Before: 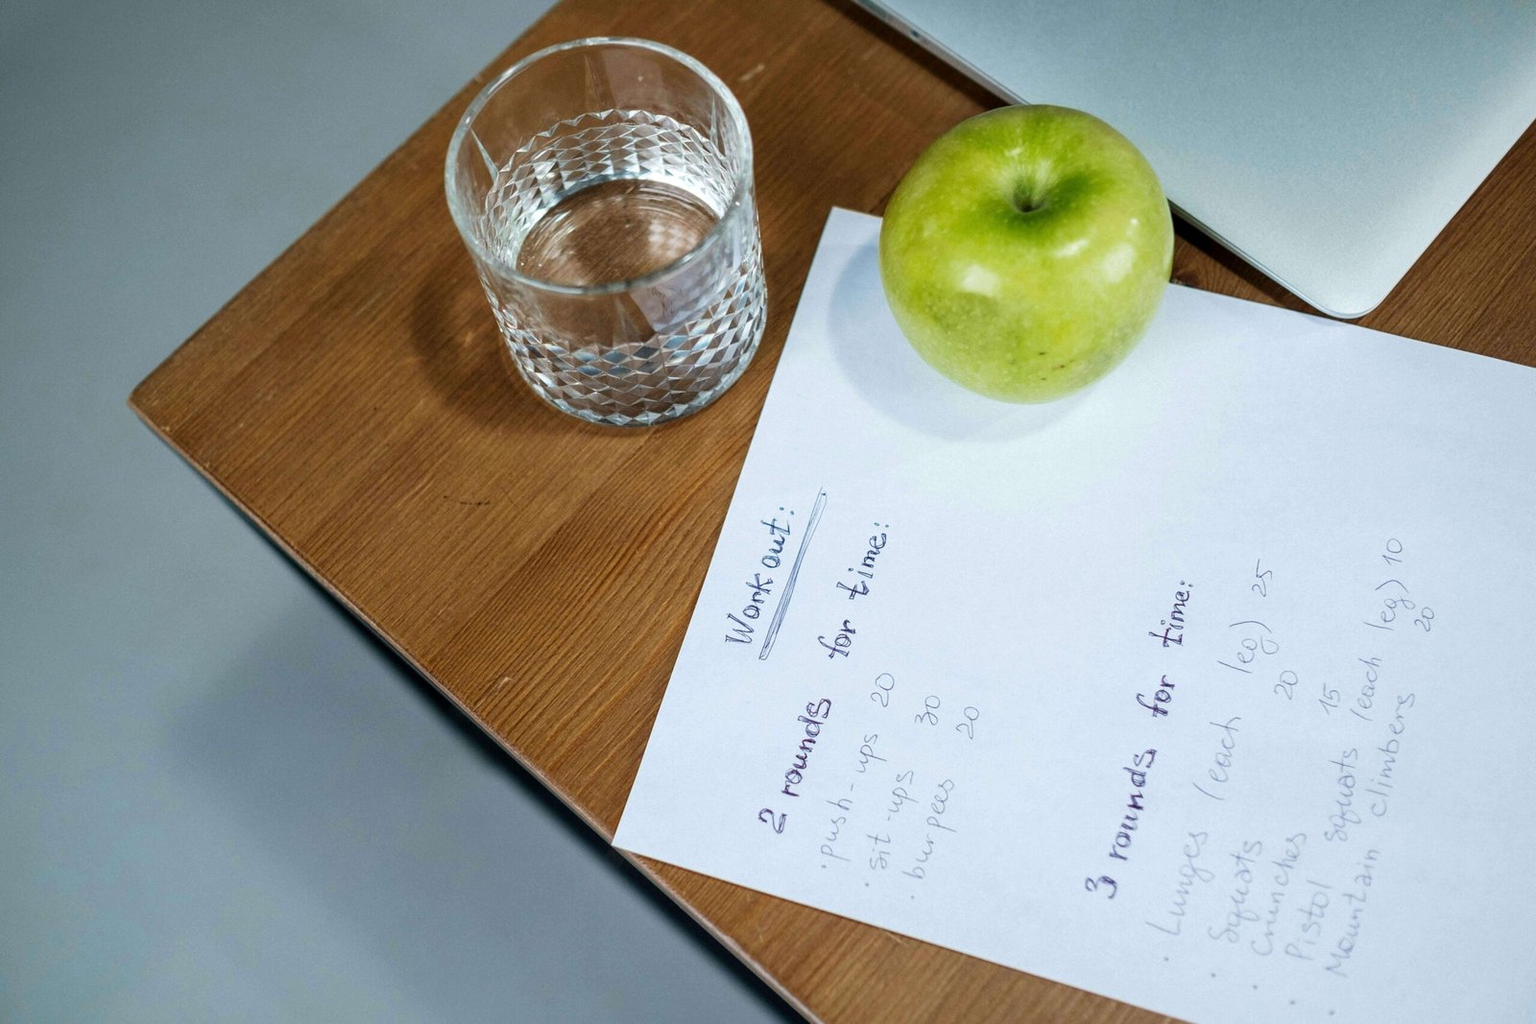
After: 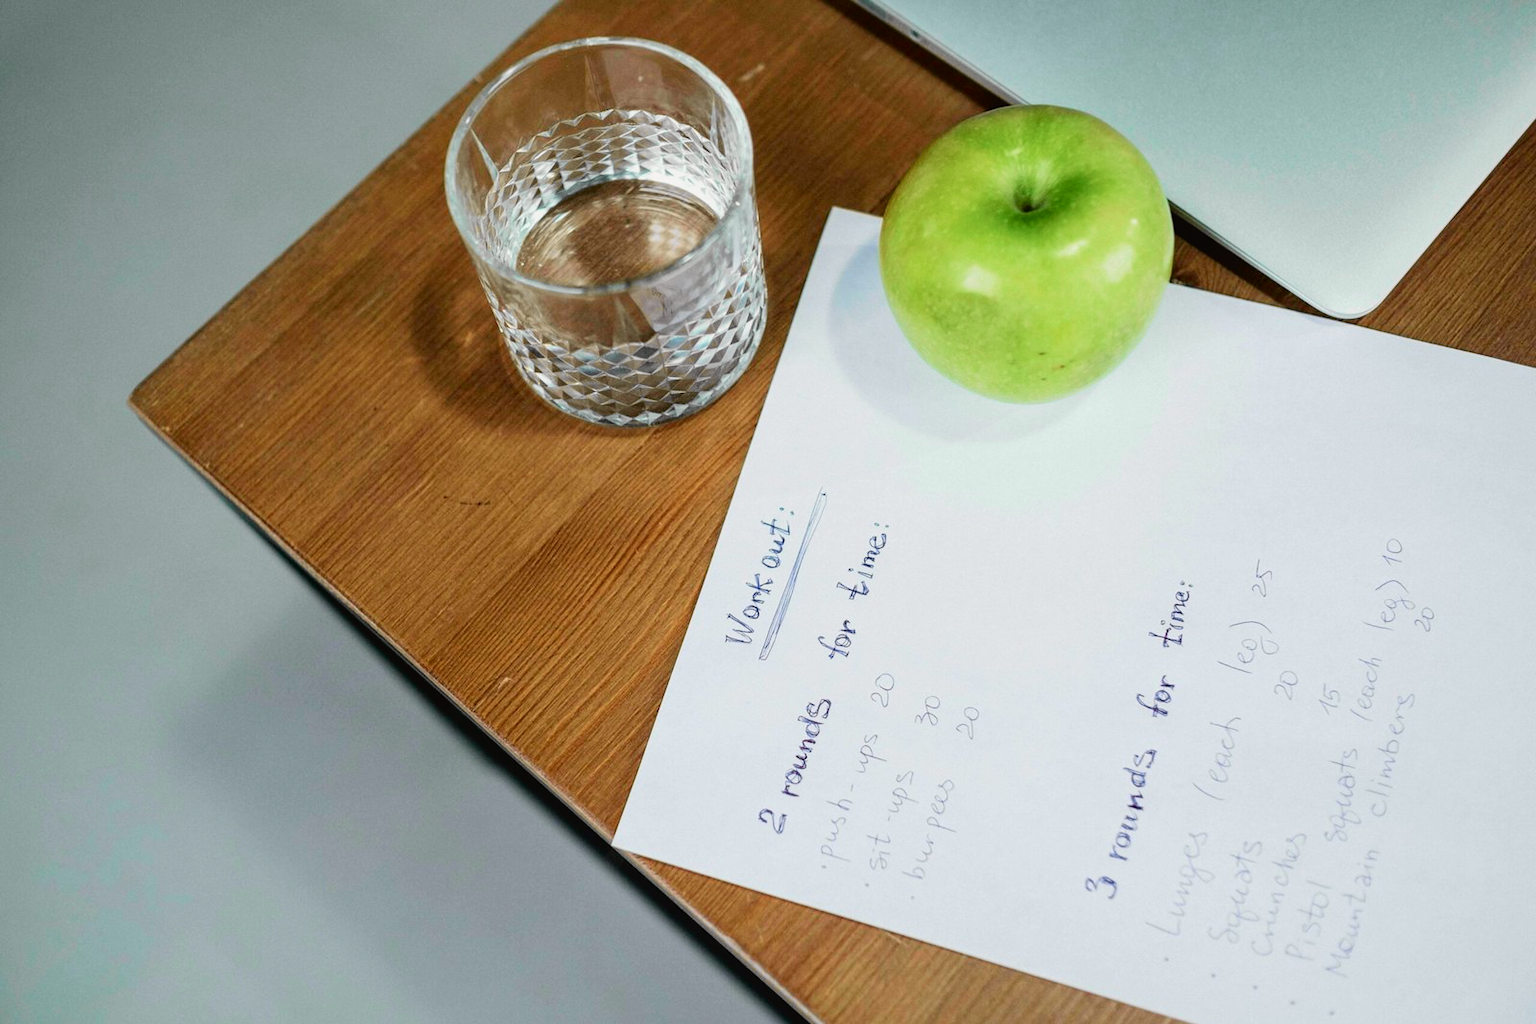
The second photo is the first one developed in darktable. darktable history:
tone curve: curves: ch0 [(0, 0.019) (0.066, 0.043) (0.189, 0.182) (0.368, 0.407) (0.501, 0.564) (0.677, 0.729) (0.851, 0.861) (0.997, 0.959)]; ch1 [(0, 0) (0.187, 0.121) (0.388, 0.346) (0.437, 0.409) (0.474, 0.472) (0.499, 0.501) (0.514, 0.507) (0.548, 0.557) (0.653, 0.663) (0.812, 0.856) (1, 1)]; ch2 [(0, 0) (0.246, 0.214) (0.421, 0.427) (0.459, 0.484) (0.5, 0.504) (0.518, 0.516) (0.529, 0.548) (0.56, 0.576) (0.607, 0.63) (0.744, 0.734) (0.867, 0.821) (0.993, 0.889)], color space Lab, independent channels, preserve colors none
